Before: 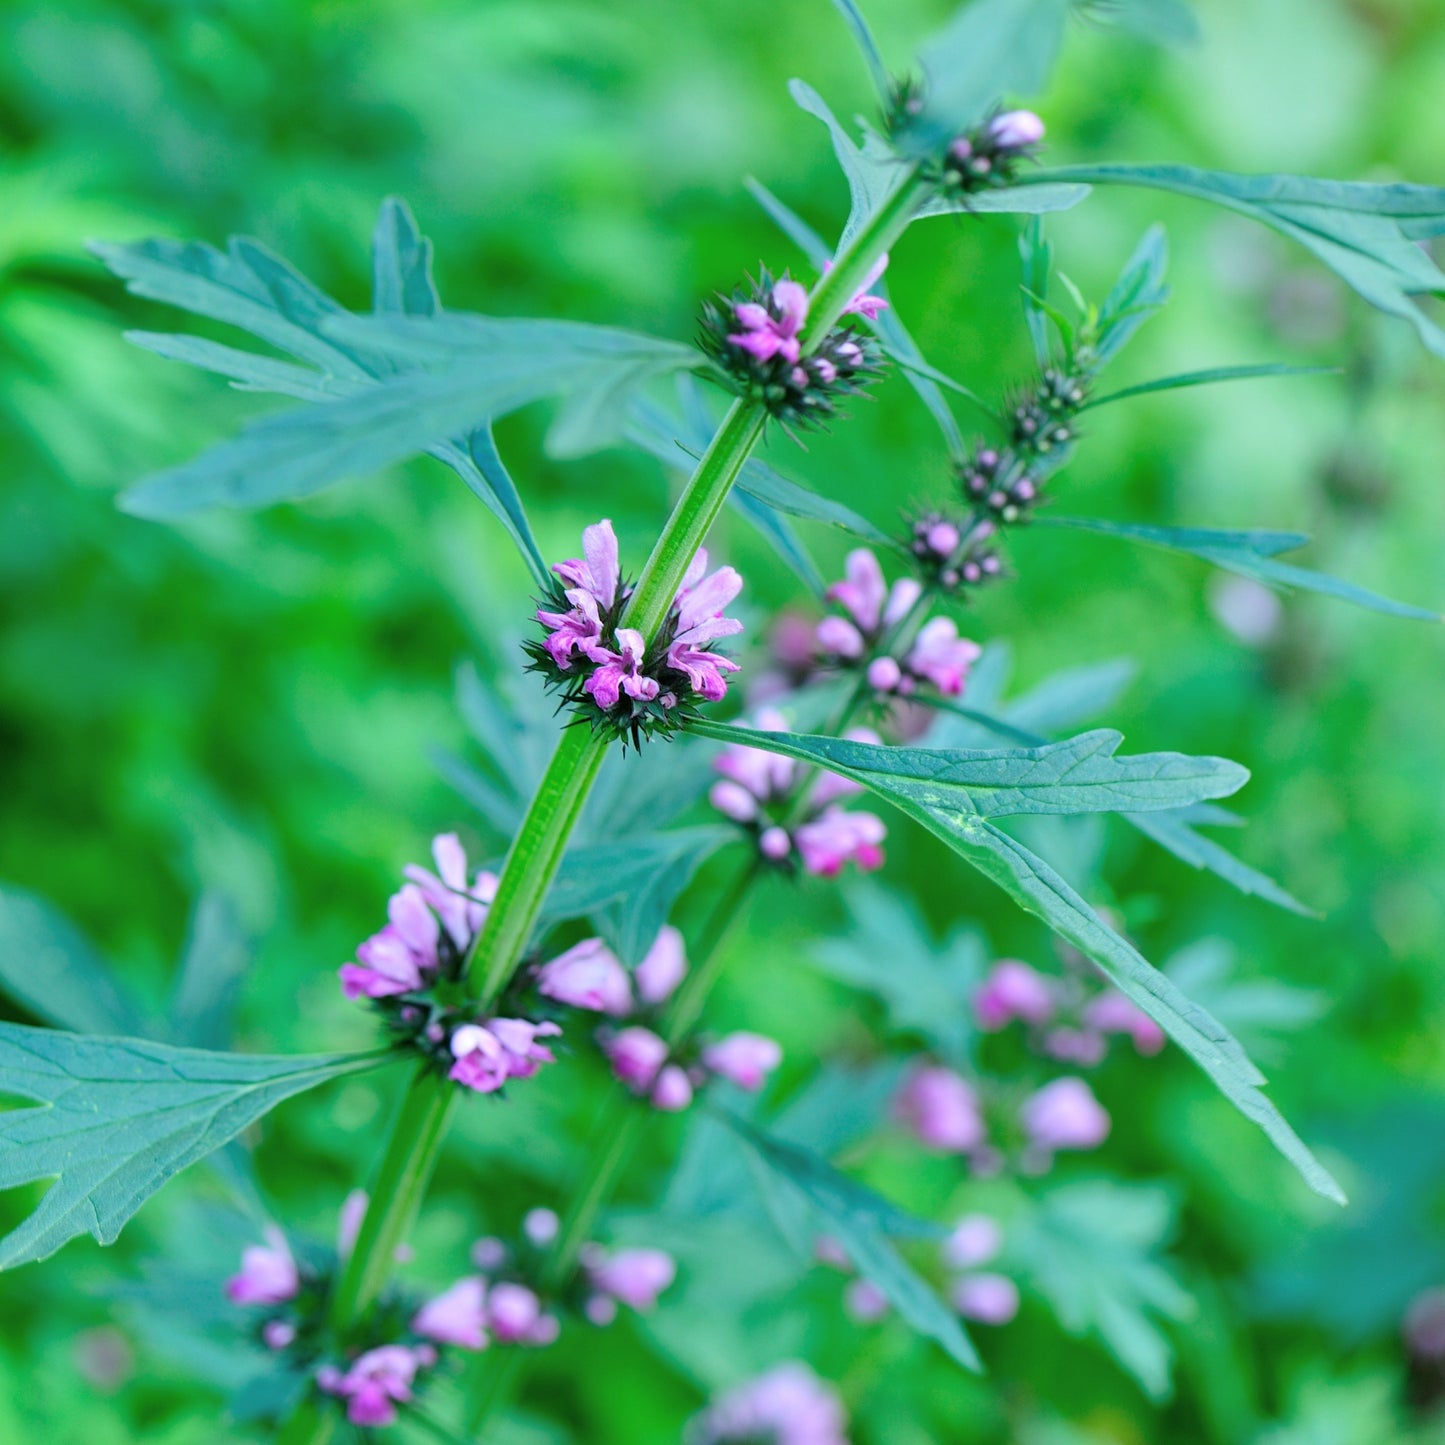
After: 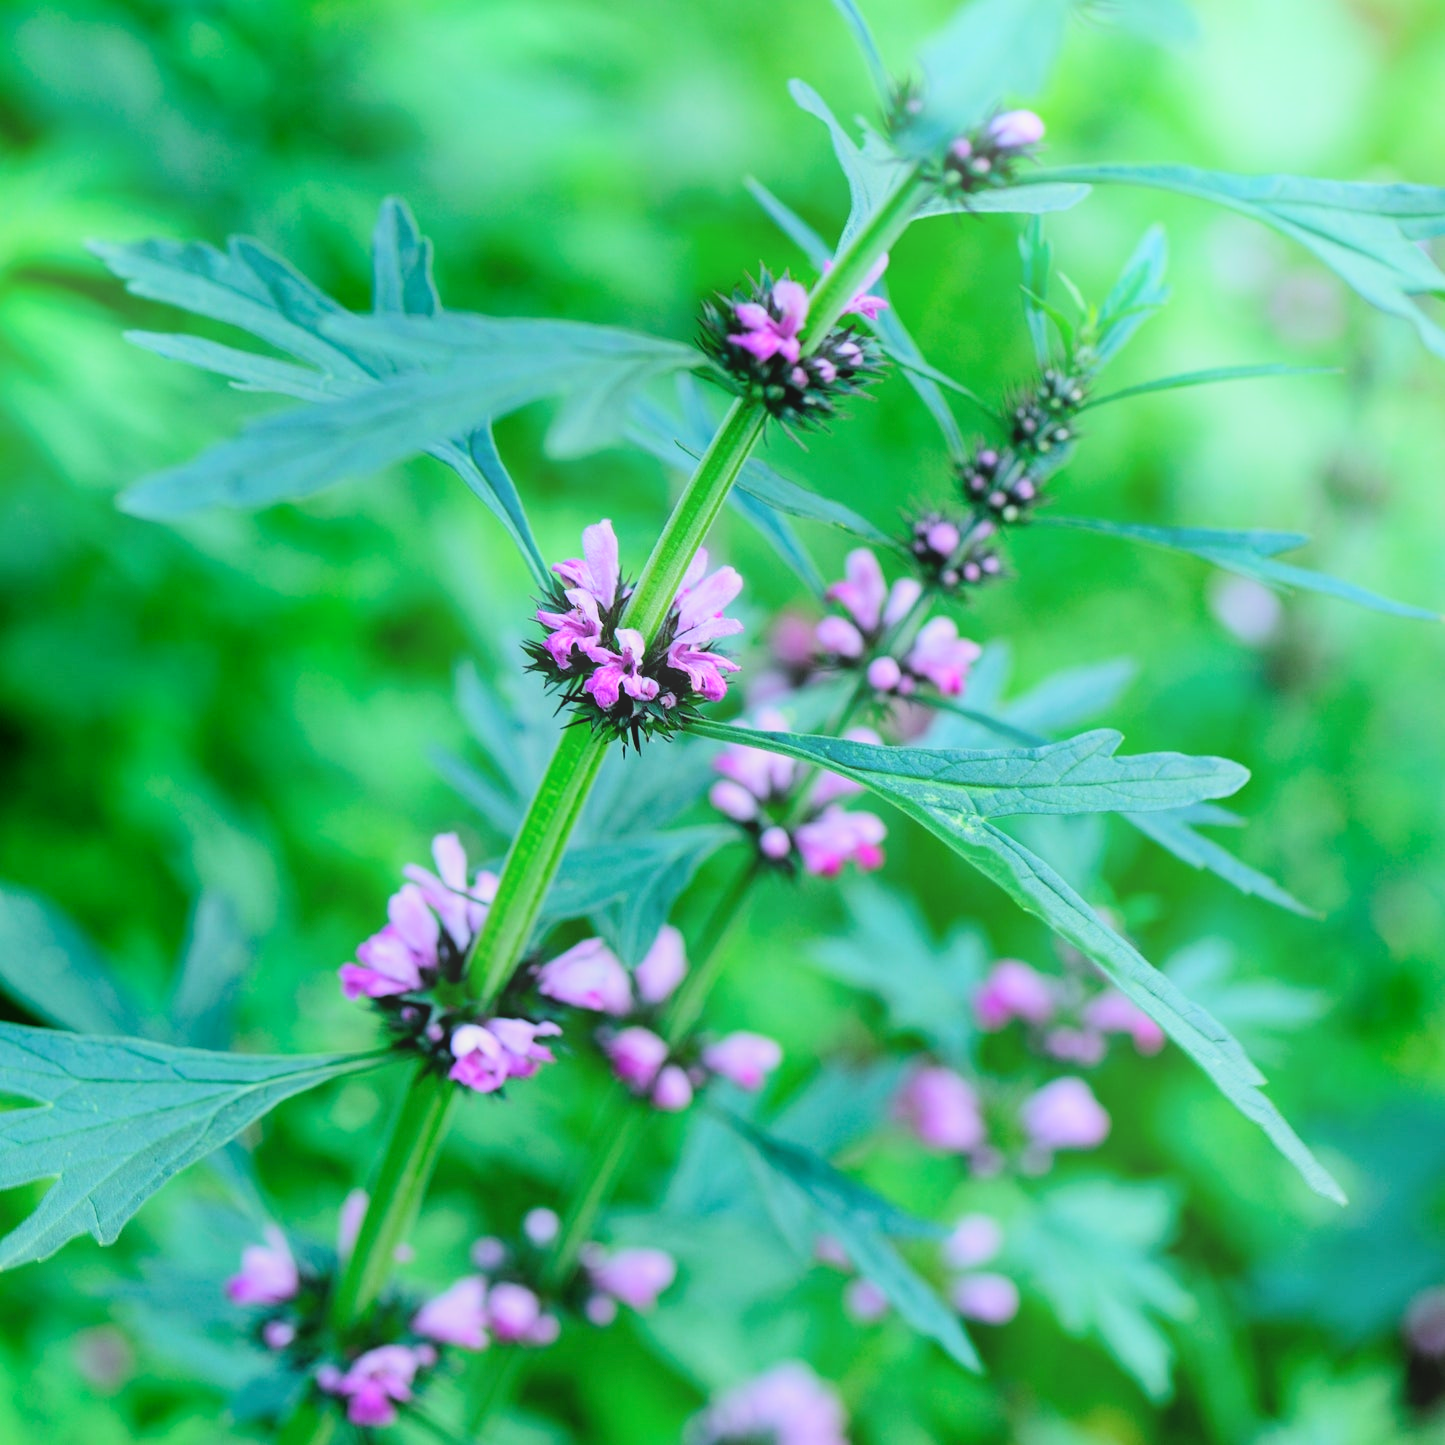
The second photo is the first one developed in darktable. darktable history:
bloom: on, module defaults
filmic rgb: black relative exposure -16 EV, white relative exposure 6.29 EV, hardness 5.1, contrast 1.35
contrast brightness saturation: saturation 0.1
